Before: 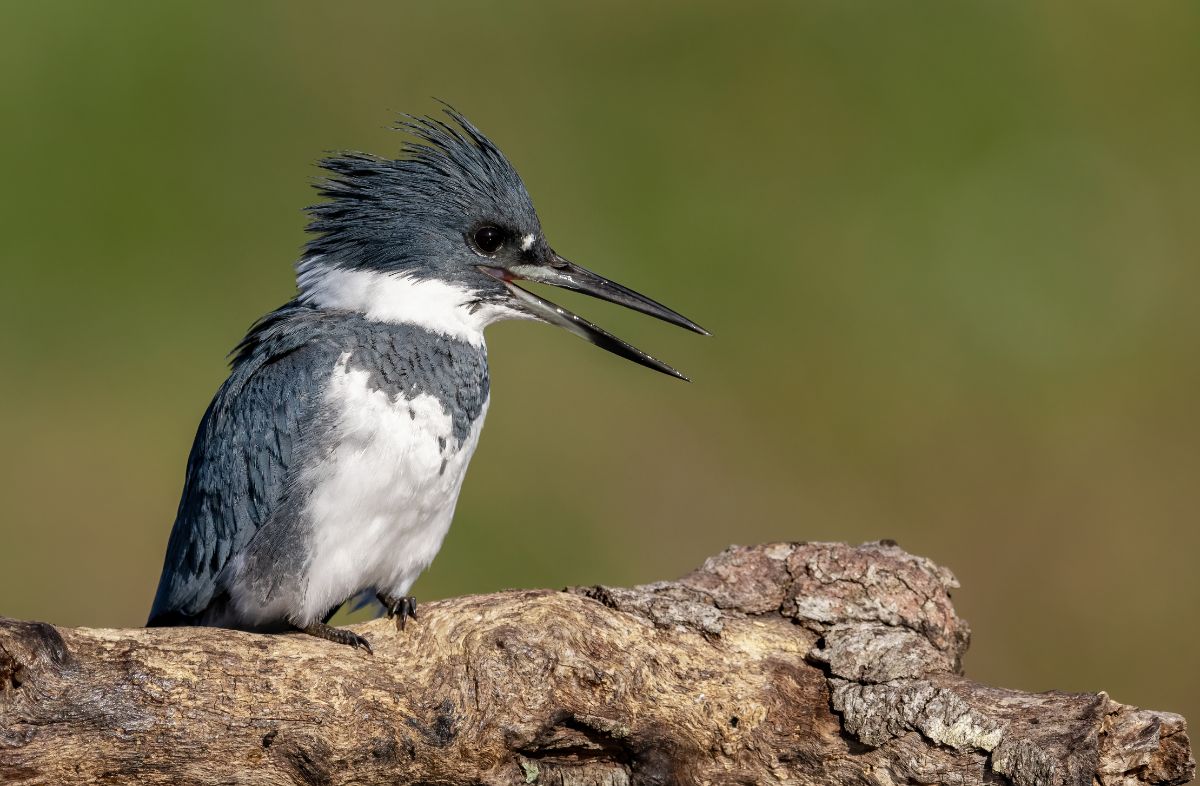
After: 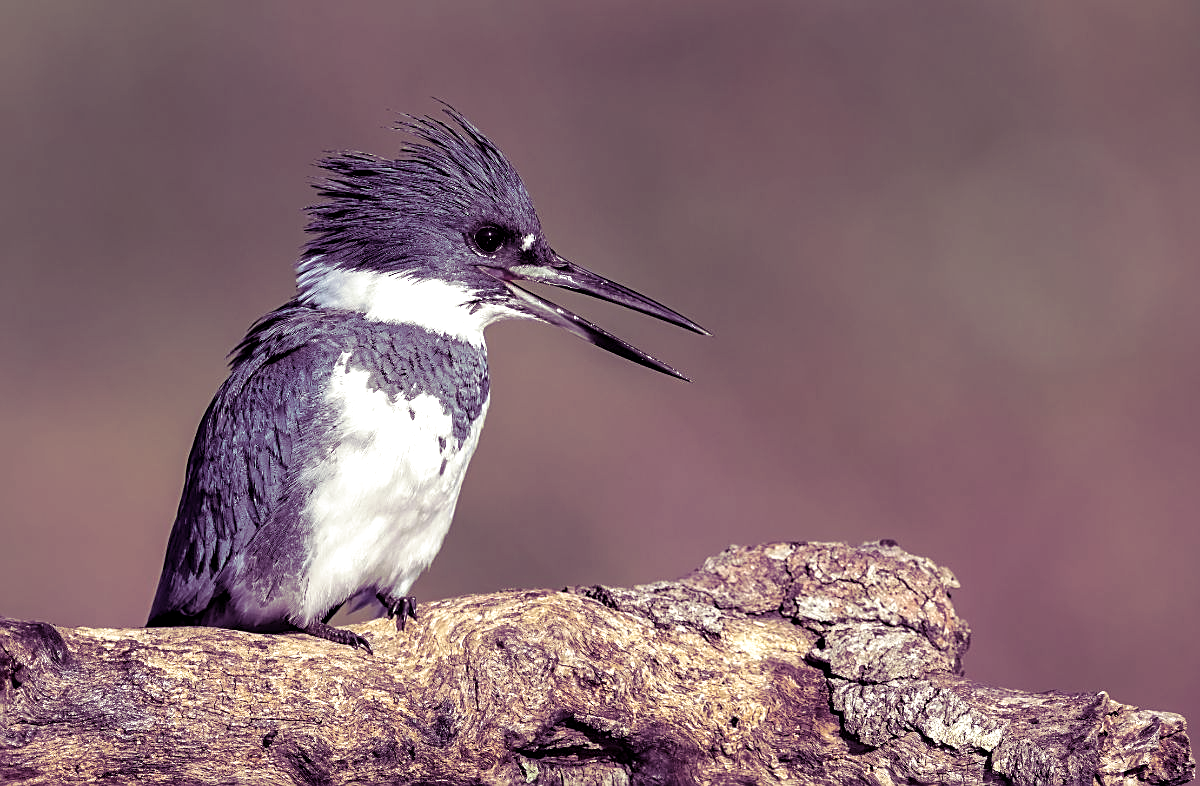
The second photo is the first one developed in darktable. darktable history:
sharpen: on, module defaults
exposure: black level correction 0.001, exposure 0.5 EV, compensate exposure bias true, compensate highlight preservation false
split-toning: shadows › hue 277.2°, shadows › saturation 0.74
